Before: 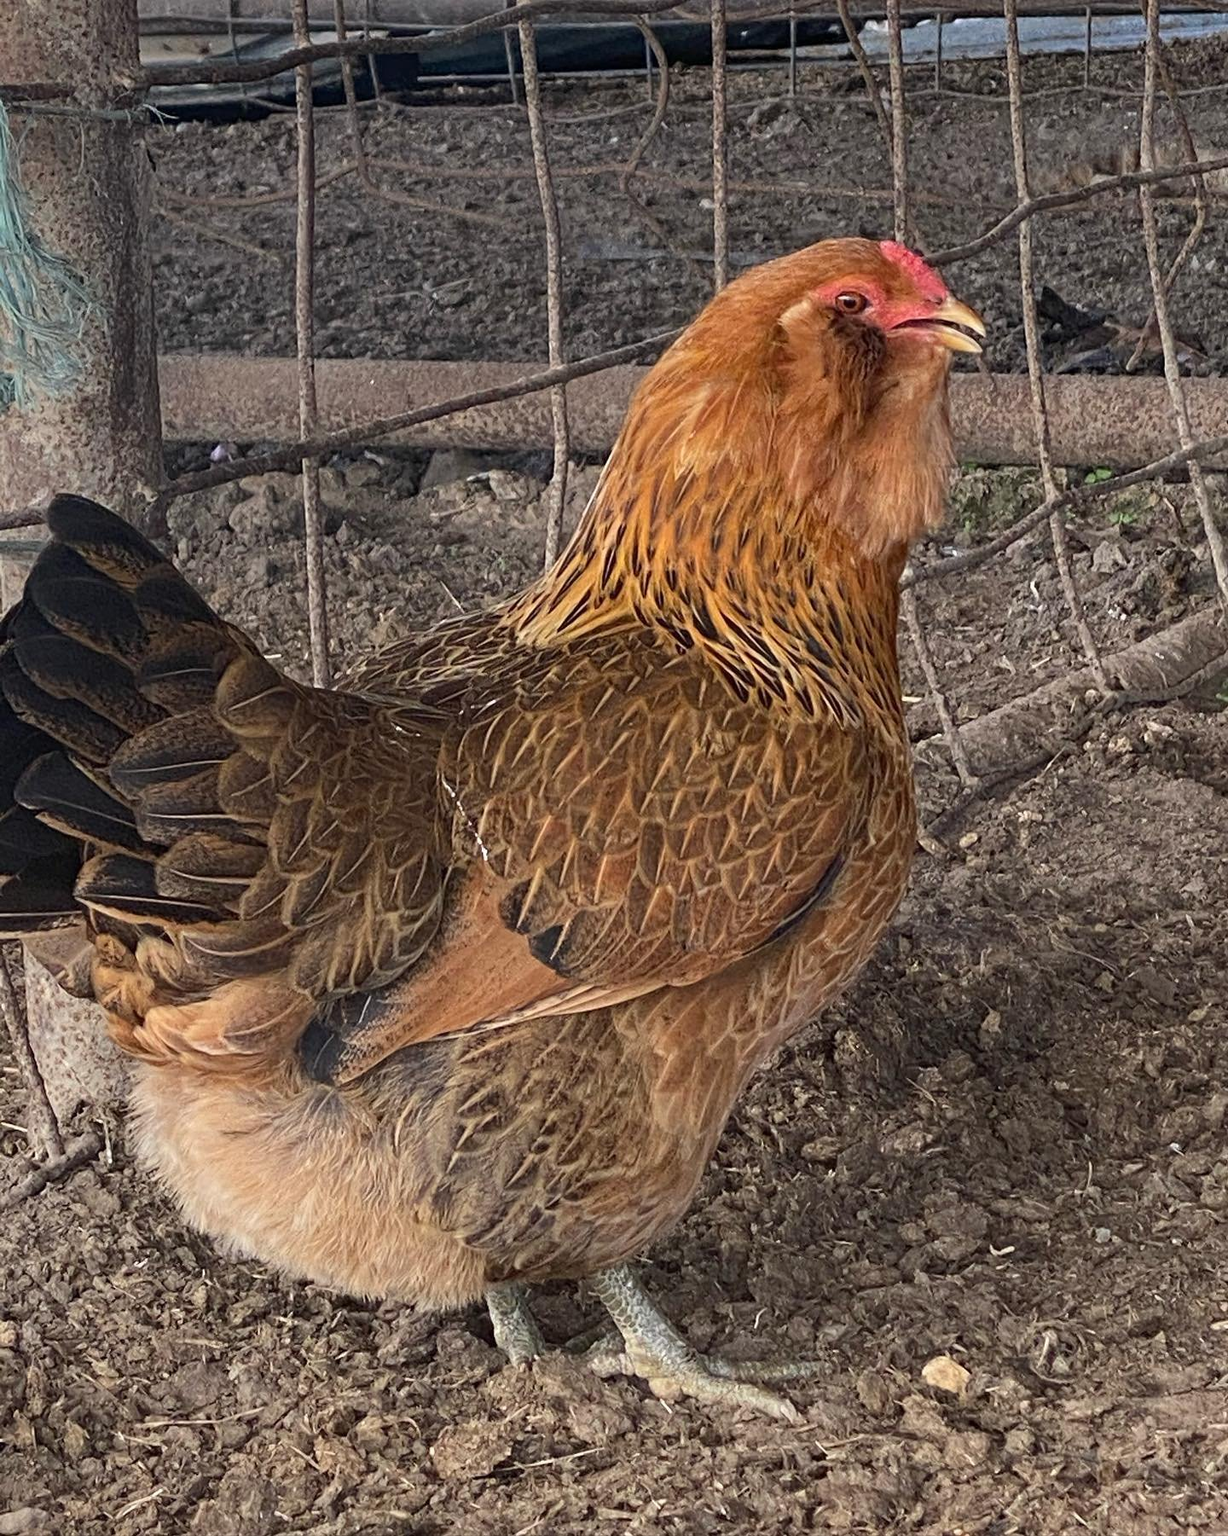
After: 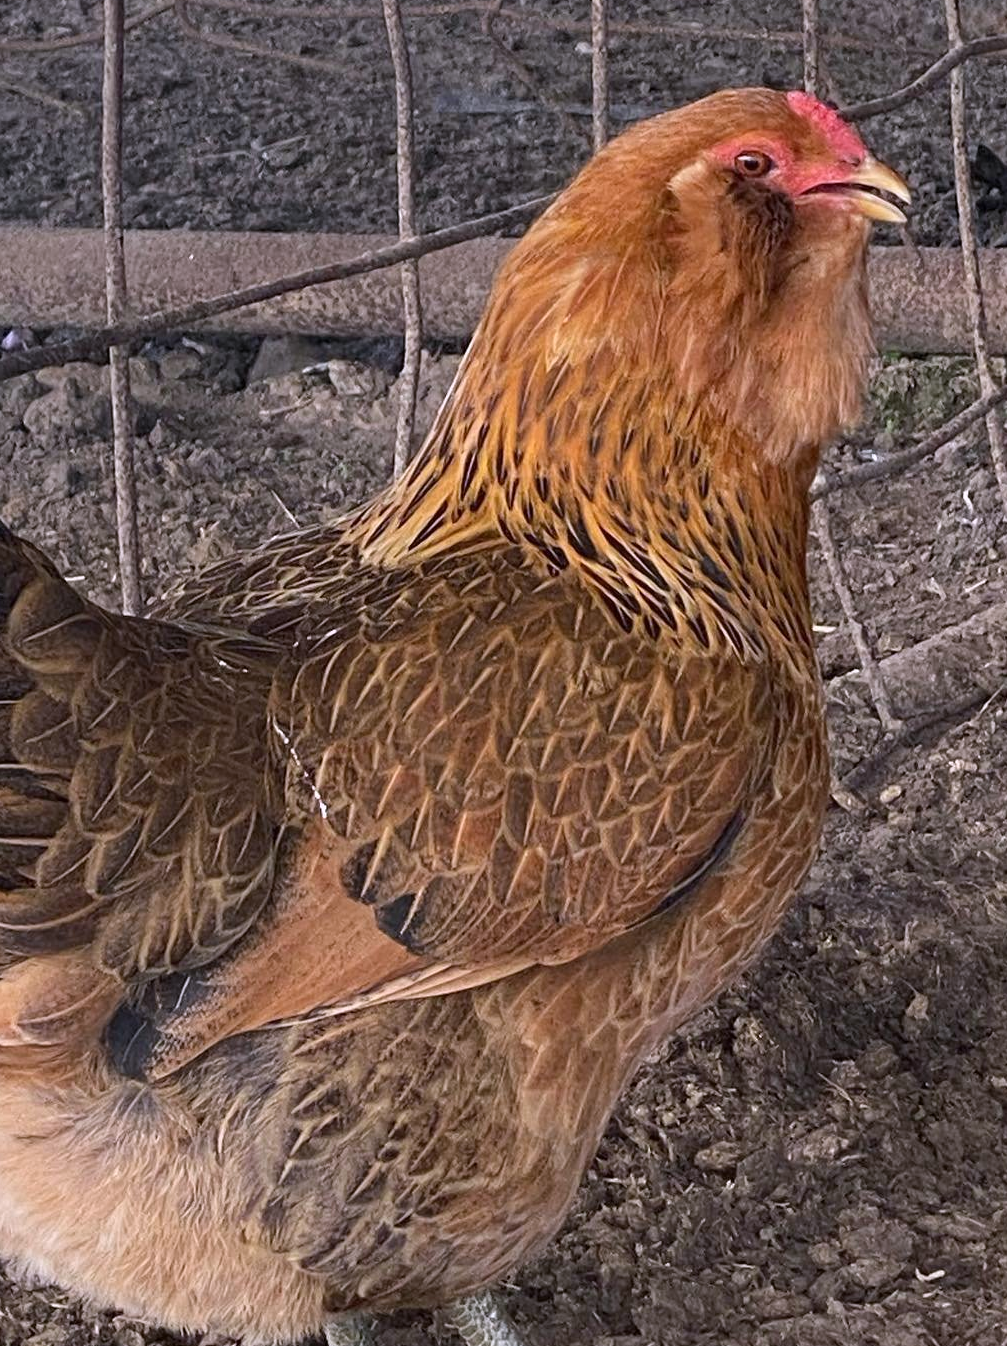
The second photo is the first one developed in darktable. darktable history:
crop and rotate: left 17.046%, top 10.659%, right 12.989%, bottom 14.553%
white balance: red 1.004, blue 1.096
